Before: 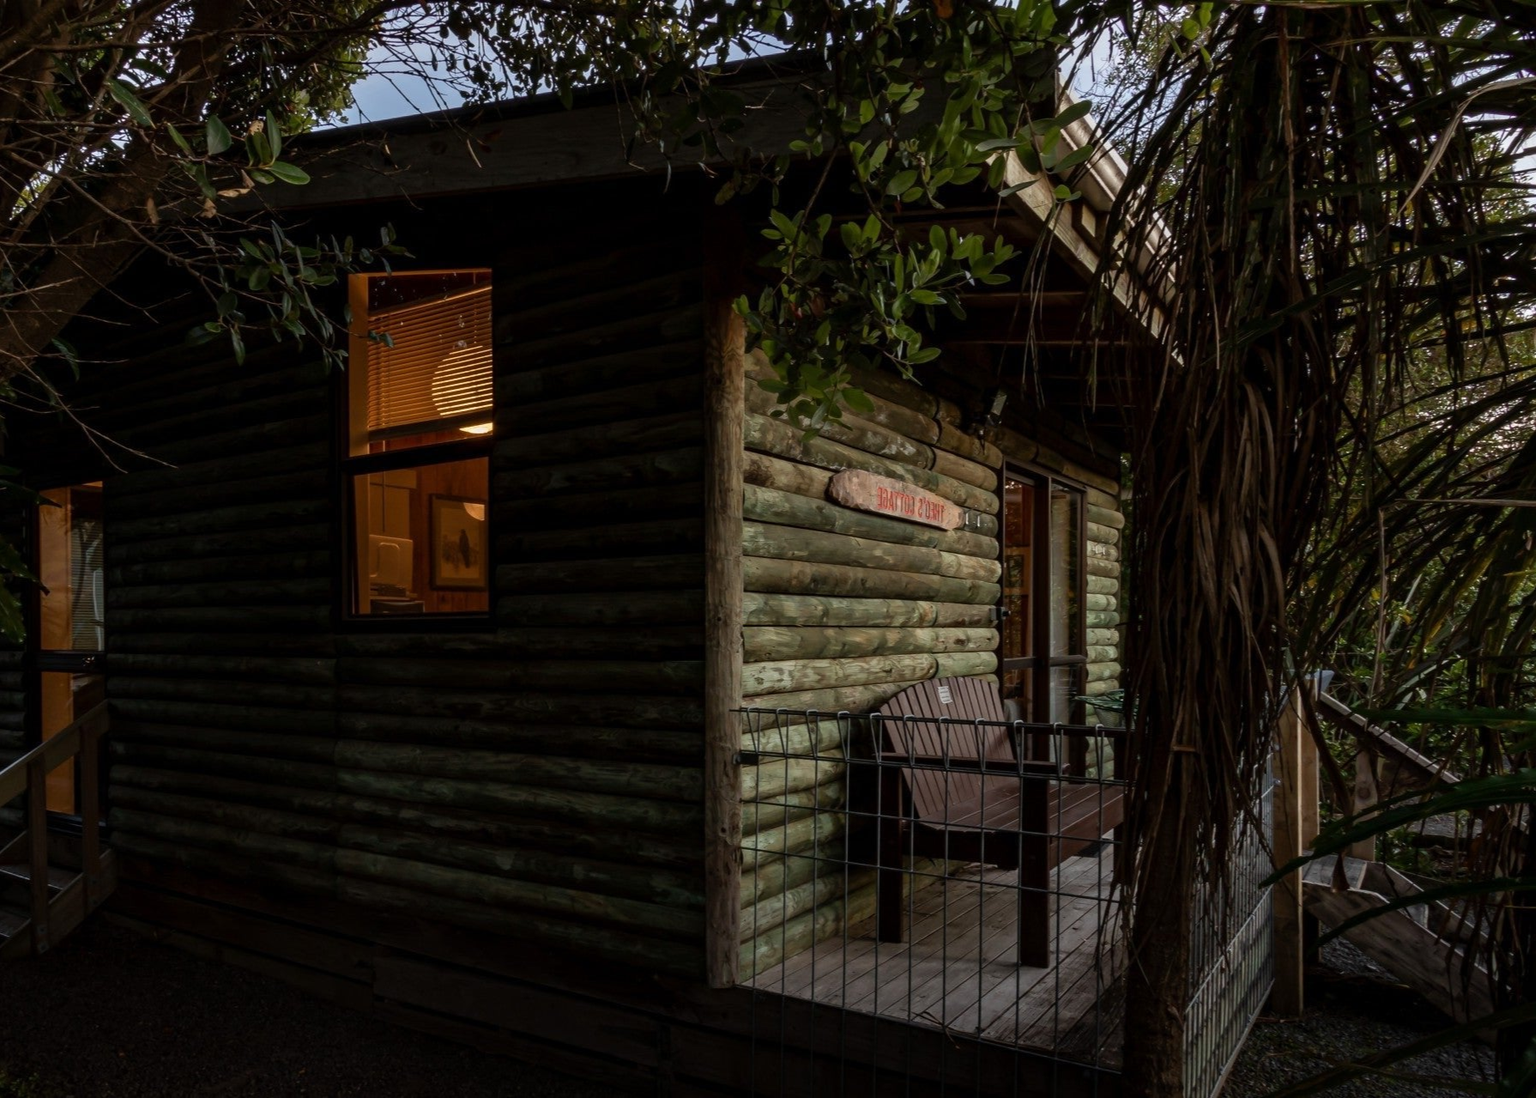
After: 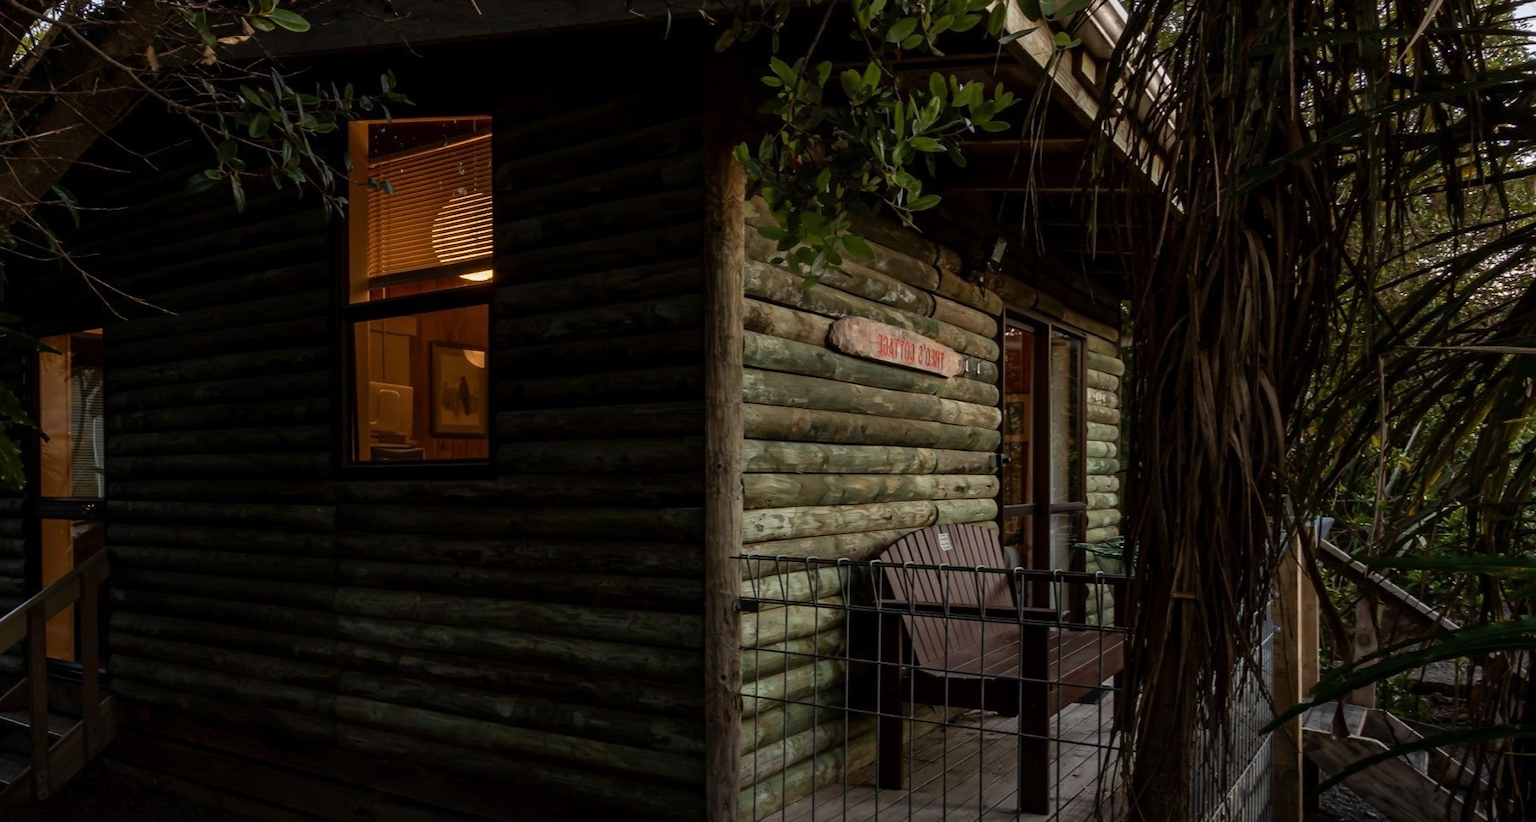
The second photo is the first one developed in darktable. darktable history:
crop: top 13.983%, bottom 11.089%
